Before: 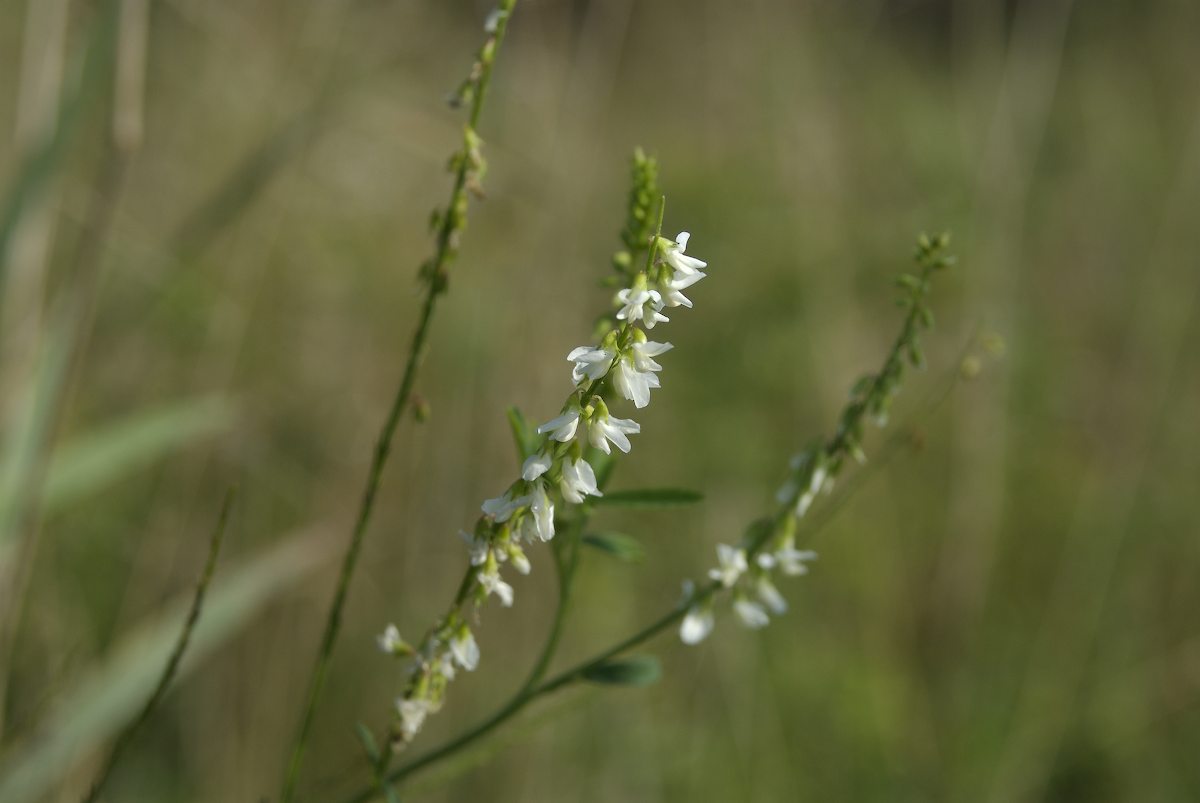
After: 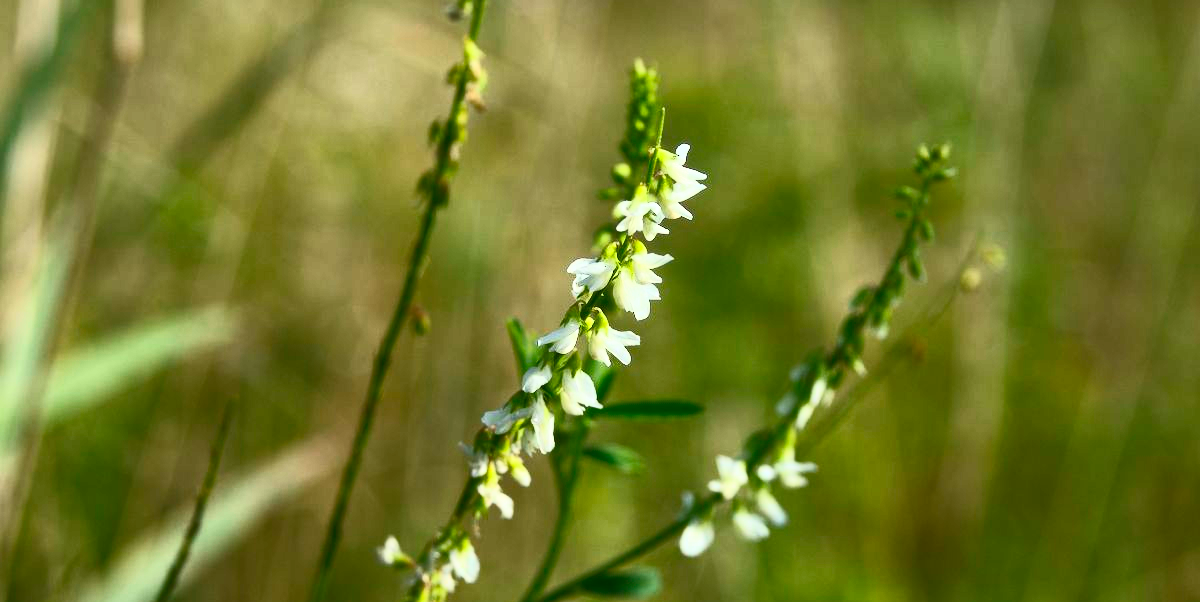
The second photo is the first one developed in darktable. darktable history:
contrast brightness saturation: contrast 0.83, brightness 0.59, saturation 0.59
exposure: black level correction 0.001, exposure -0.125 EV, compensate exposure bias true, compensate highlight preservation false
crop: top 11.038%, bottom 13.962%
